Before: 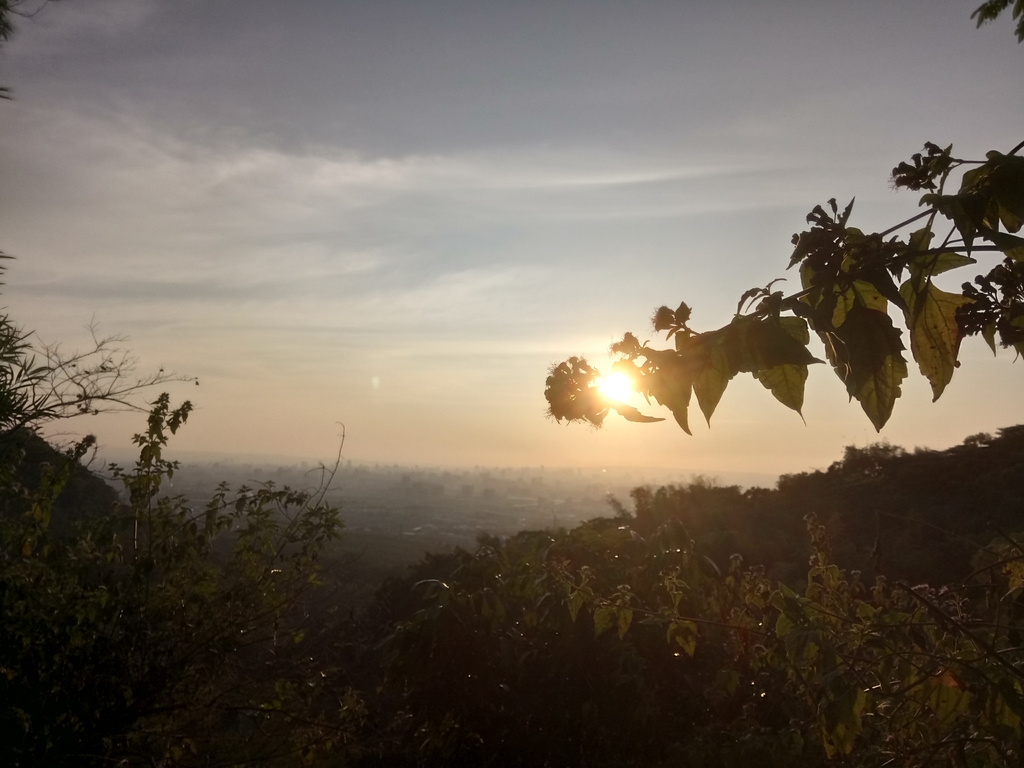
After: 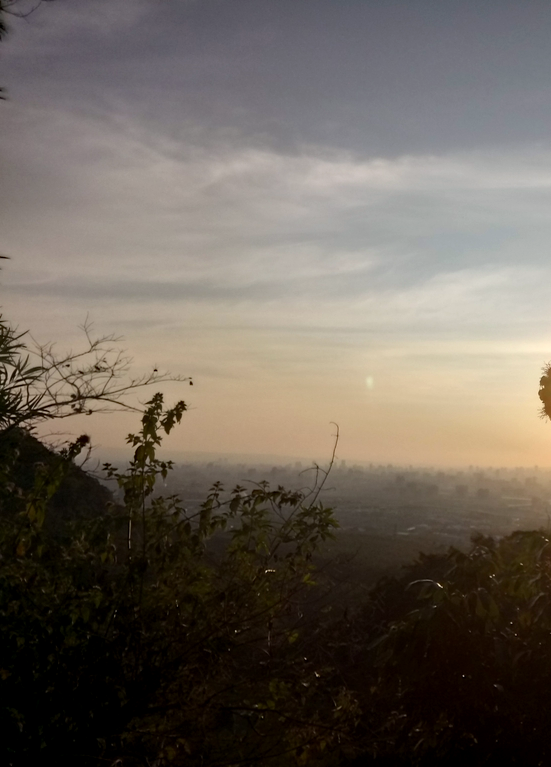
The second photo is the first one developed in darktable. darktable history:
haze removal: compatibility mode true, adaptive false
crop: left 0.587%, right 45.588%, bottom 0.086%
color balance: mode lift, gamma, gain (sRGB), lift [0.97, 1, 1, 1], gamma [1.03, 1, 1, 1]
